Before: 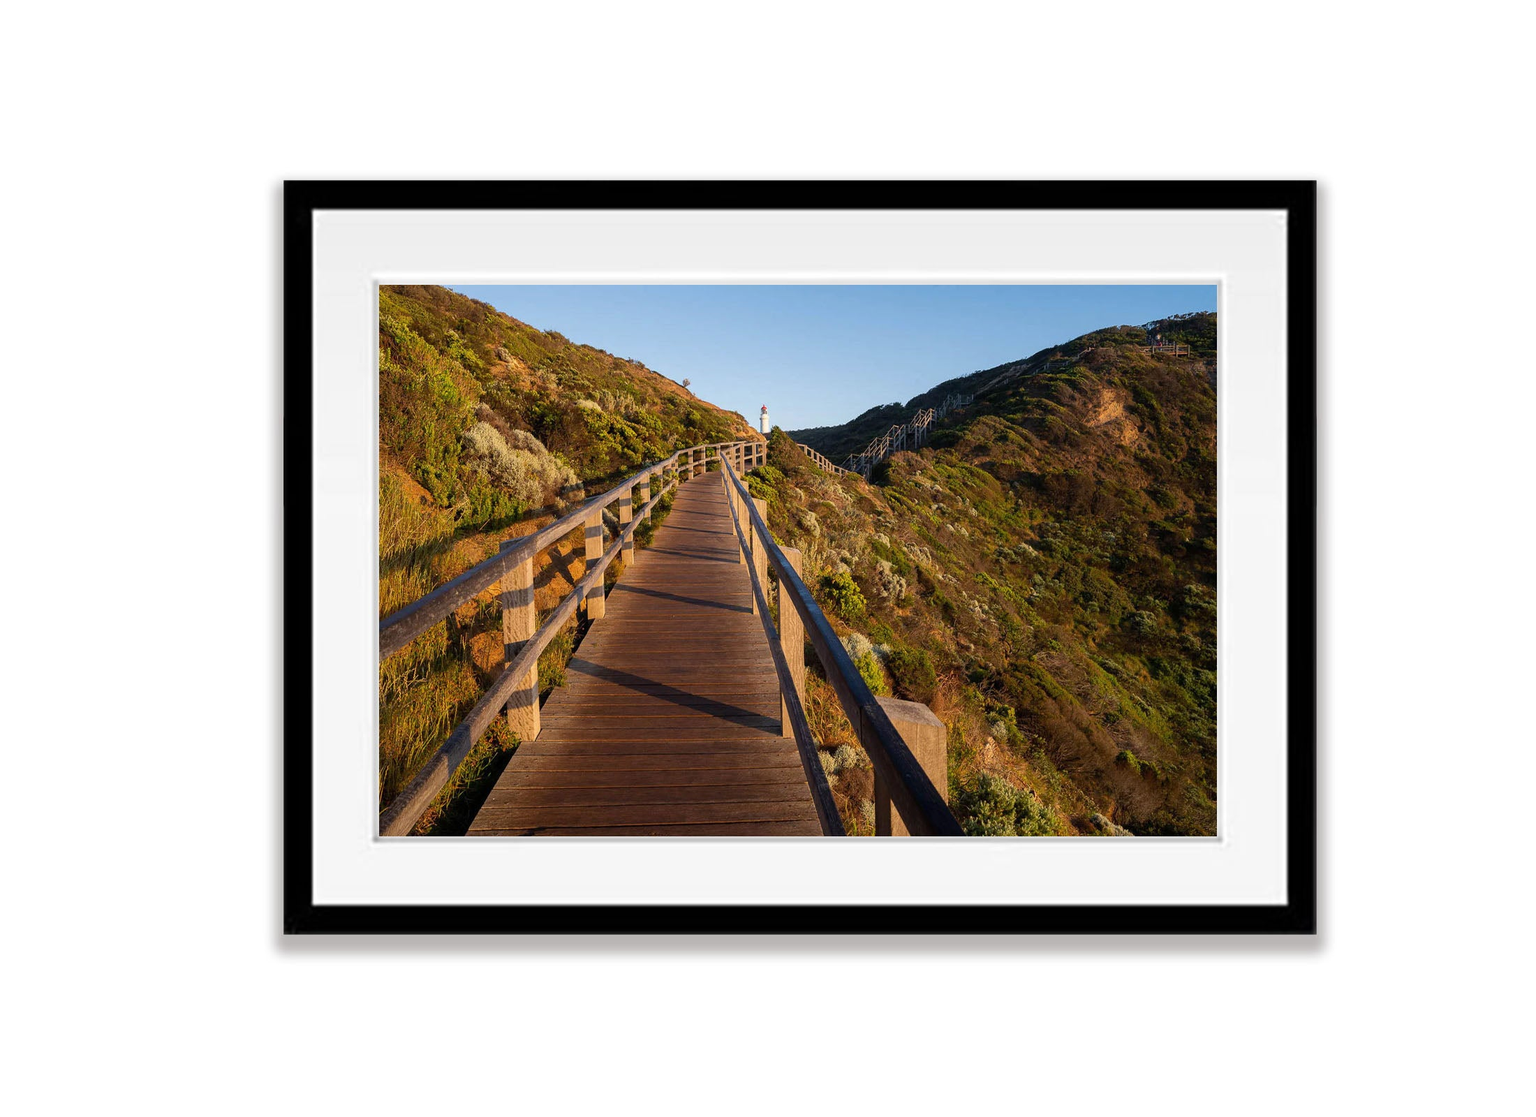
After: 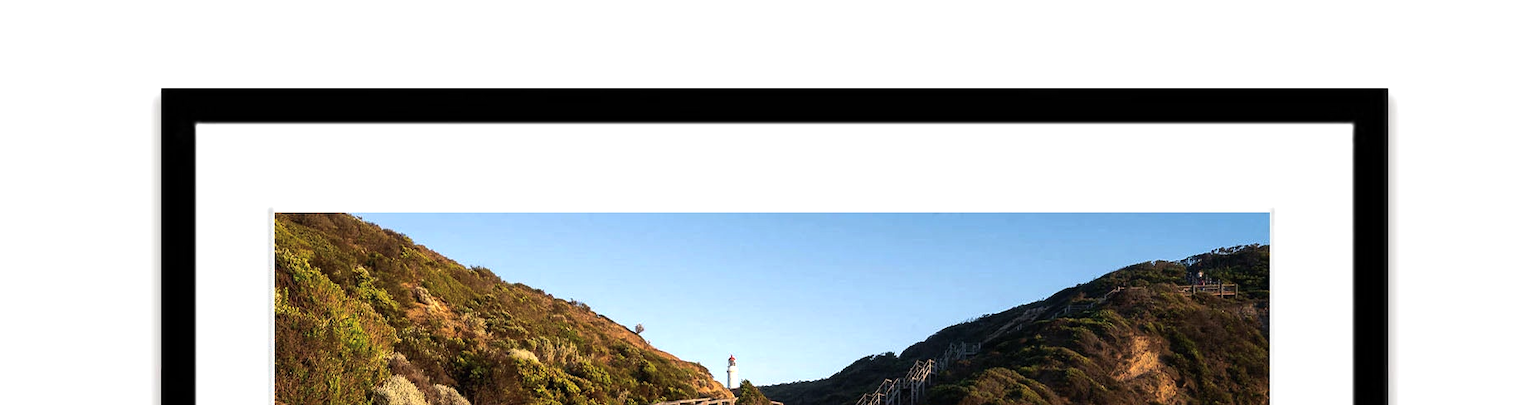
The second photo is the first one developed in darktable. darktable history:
crop and rotate: left 9.669%, top 9.513%, right 6.124%, bottom 59.908%
color balance rgb: perceptual saturation grading › global saturation -11.541%, perceptual brilliance grading › global brilliance 14.986%, perceptual brilliance grading › shadows -34.525%, global vibrance 20%
color calibration: gray › normalize channels true, illuminant same as pipeline (D50), adaptation XYZ, x 0.346, y 0.358, temperature 5019.06 K, gamut compression 0.018
